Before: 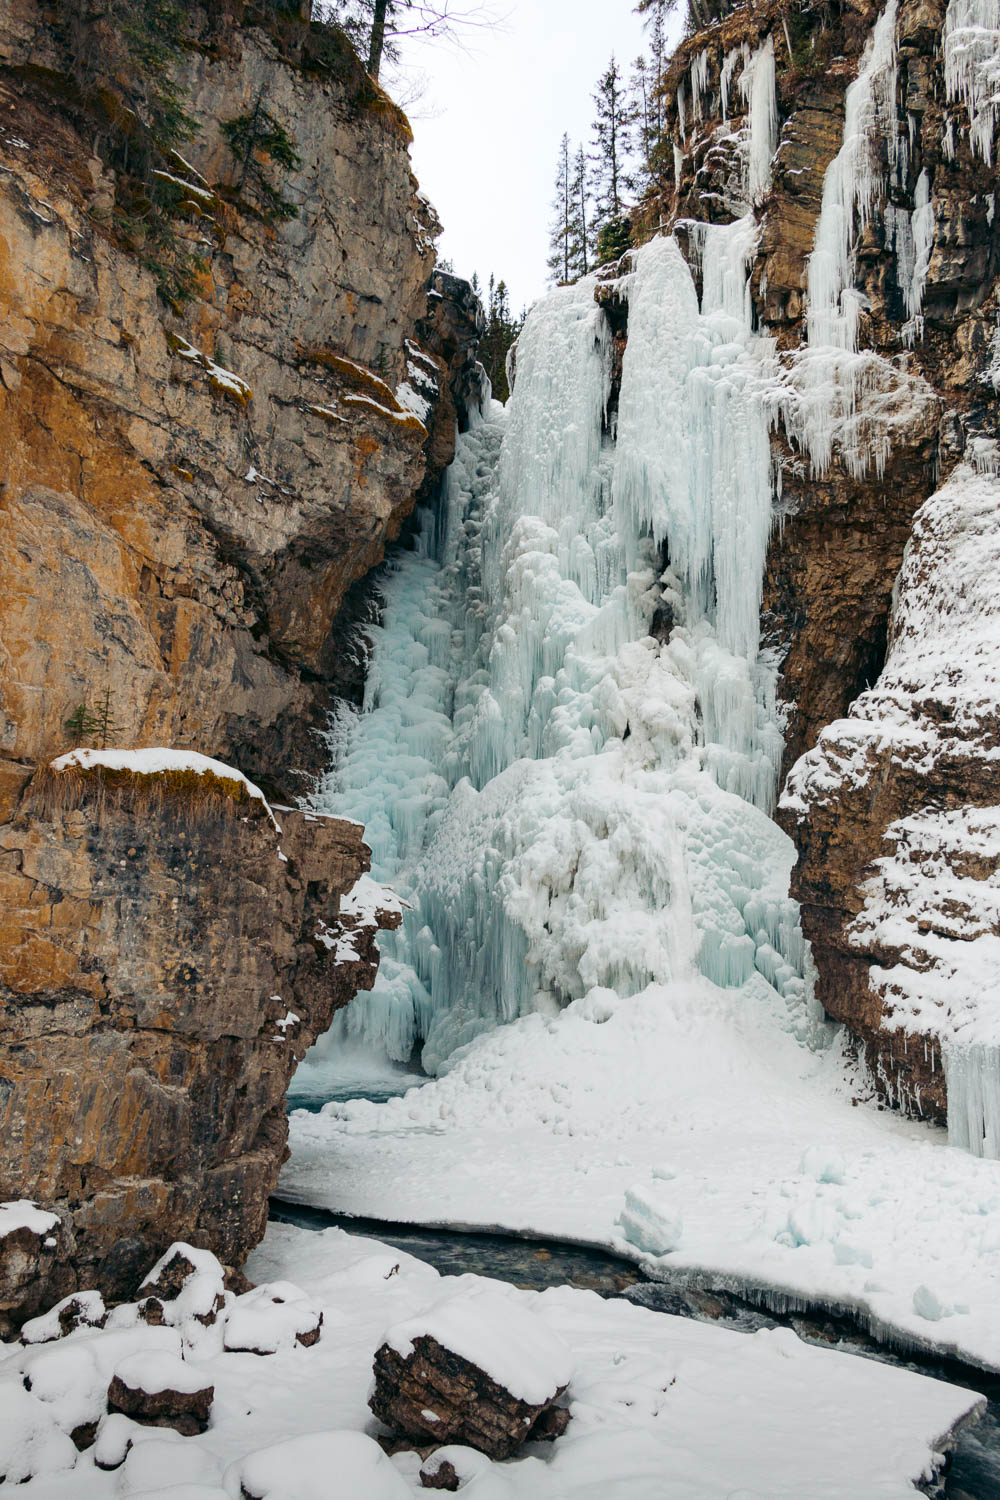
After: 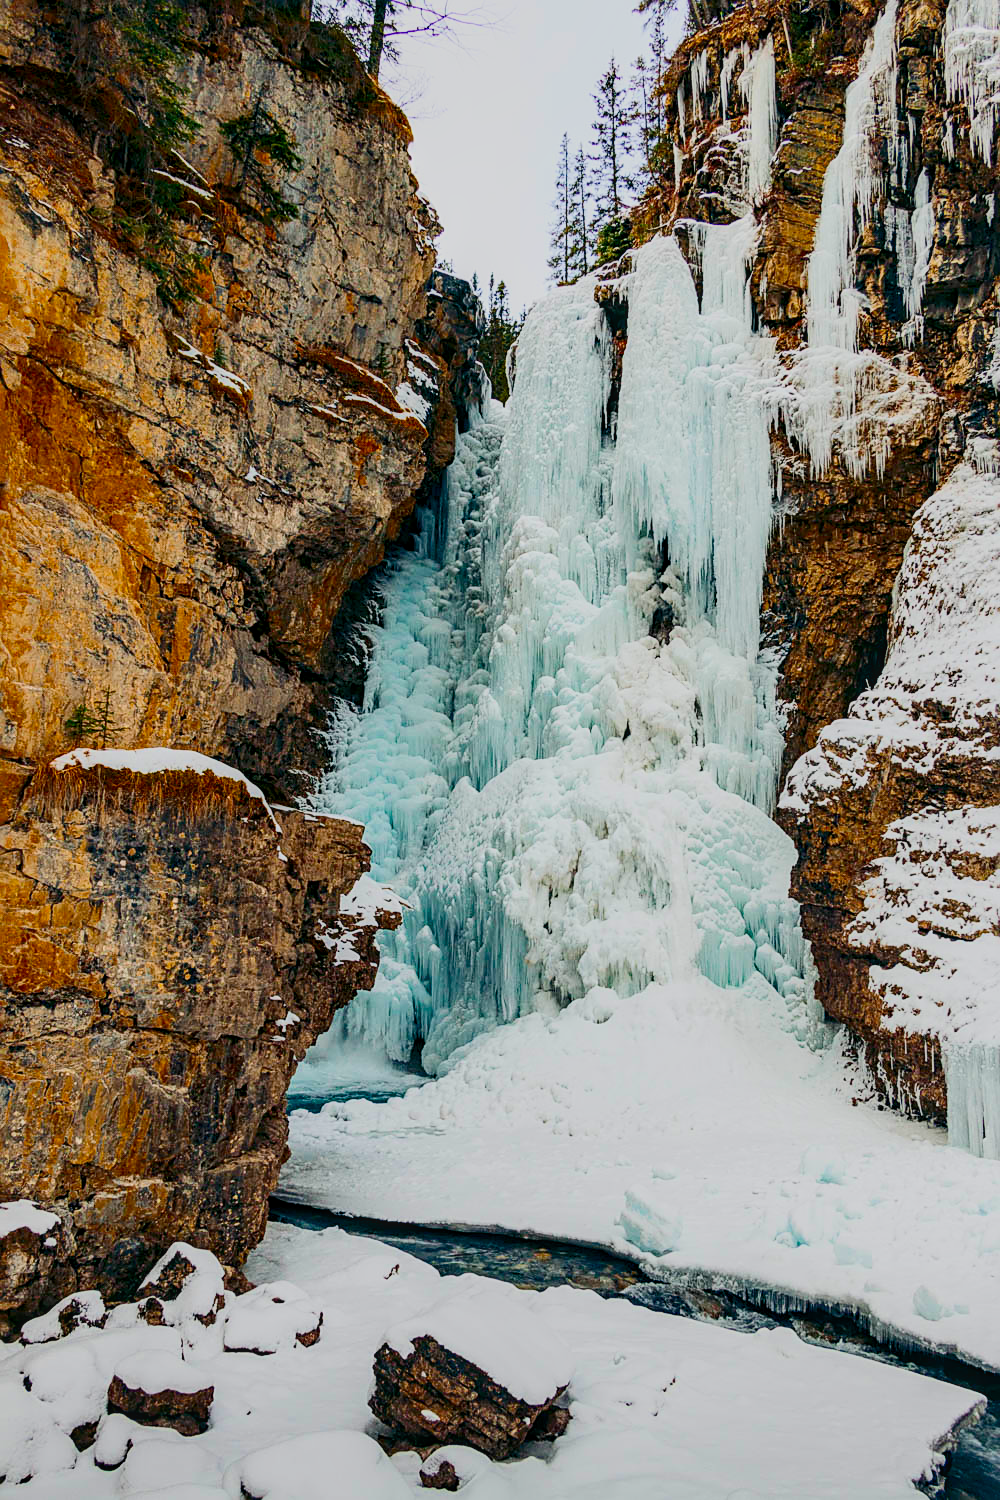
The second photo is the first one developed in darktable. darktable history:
filmic rgb: middle gray luminance 2.64%, black relative exposure -9.87 EV, white relative exposure 6.98 EV, dynamic range scaling 9.29%, target black luminance 0%, hardness 3.19, latitude 43.73%, contrast 0.685, highlights saturation mix 4.31%, shadows ↔ highlights balance 14.33%, color science v4 (2020)
color balance rgb: linear chroma grading › global chroma 14.996%, perceptual saturation grading › global saturation 19.941%, contrast -10.051%
sharpen: on, module defaults
local contrast: on, module defaults
contrast brightness saturation: contrast 0.399, brightness 0.053, saturation 0.258
